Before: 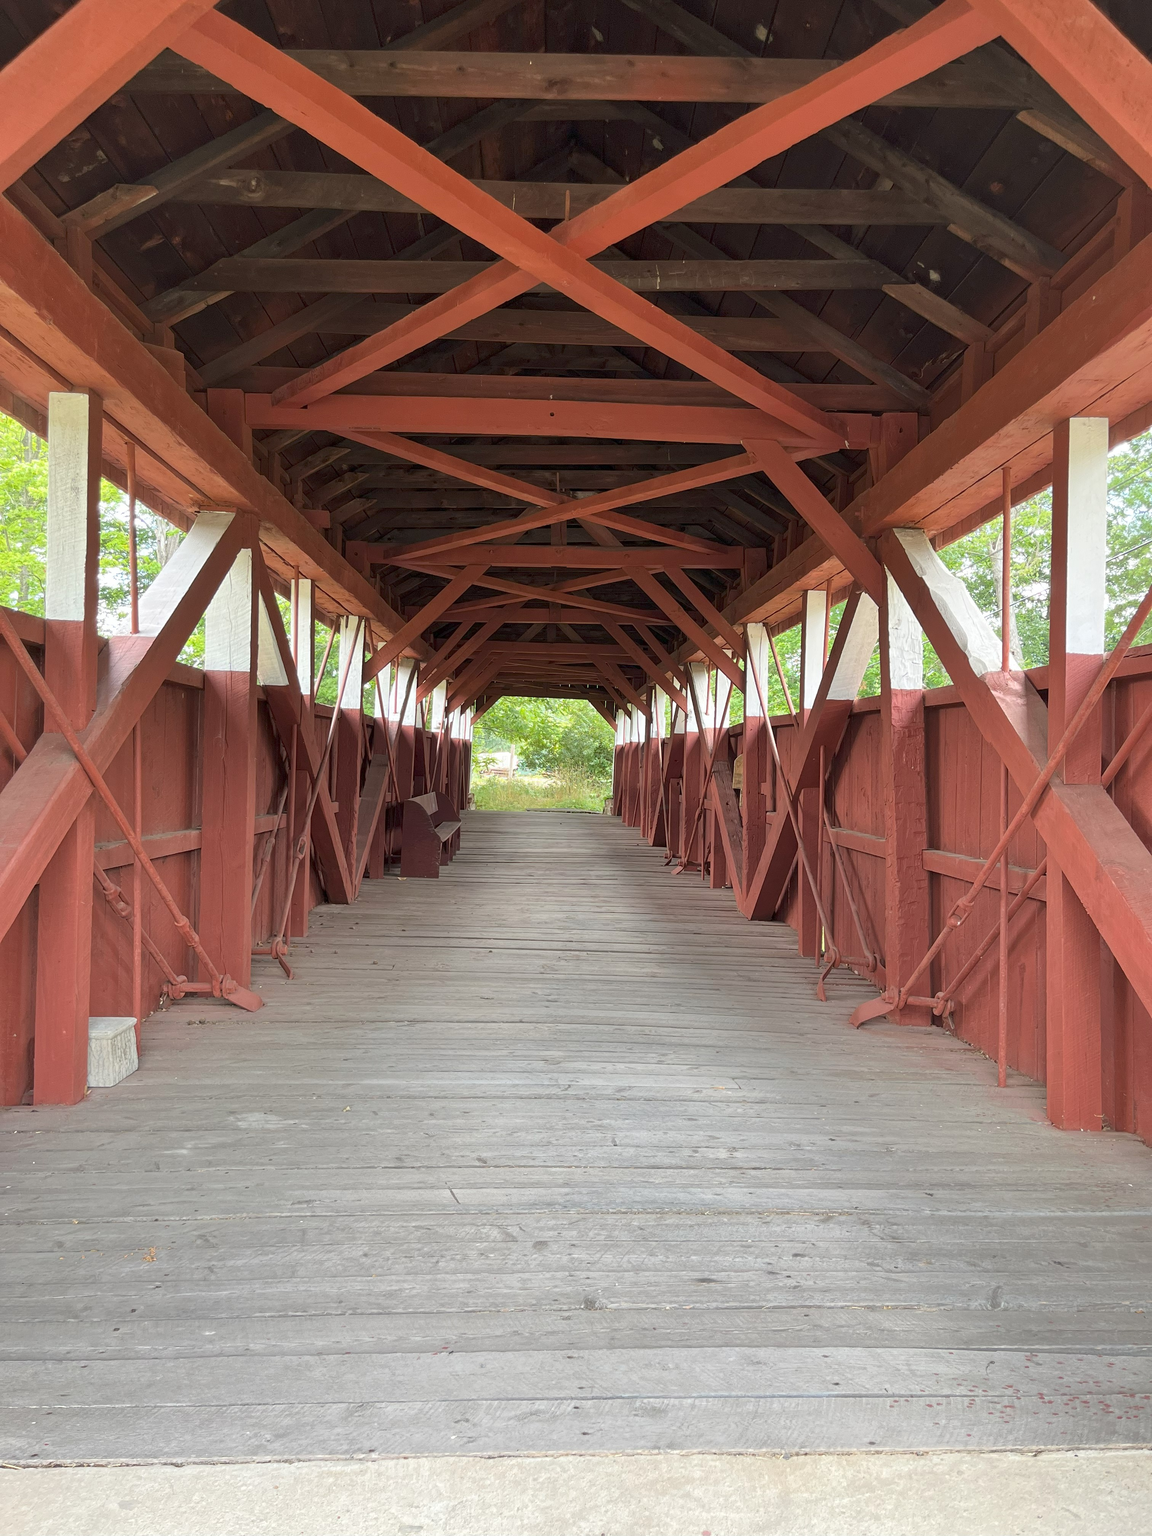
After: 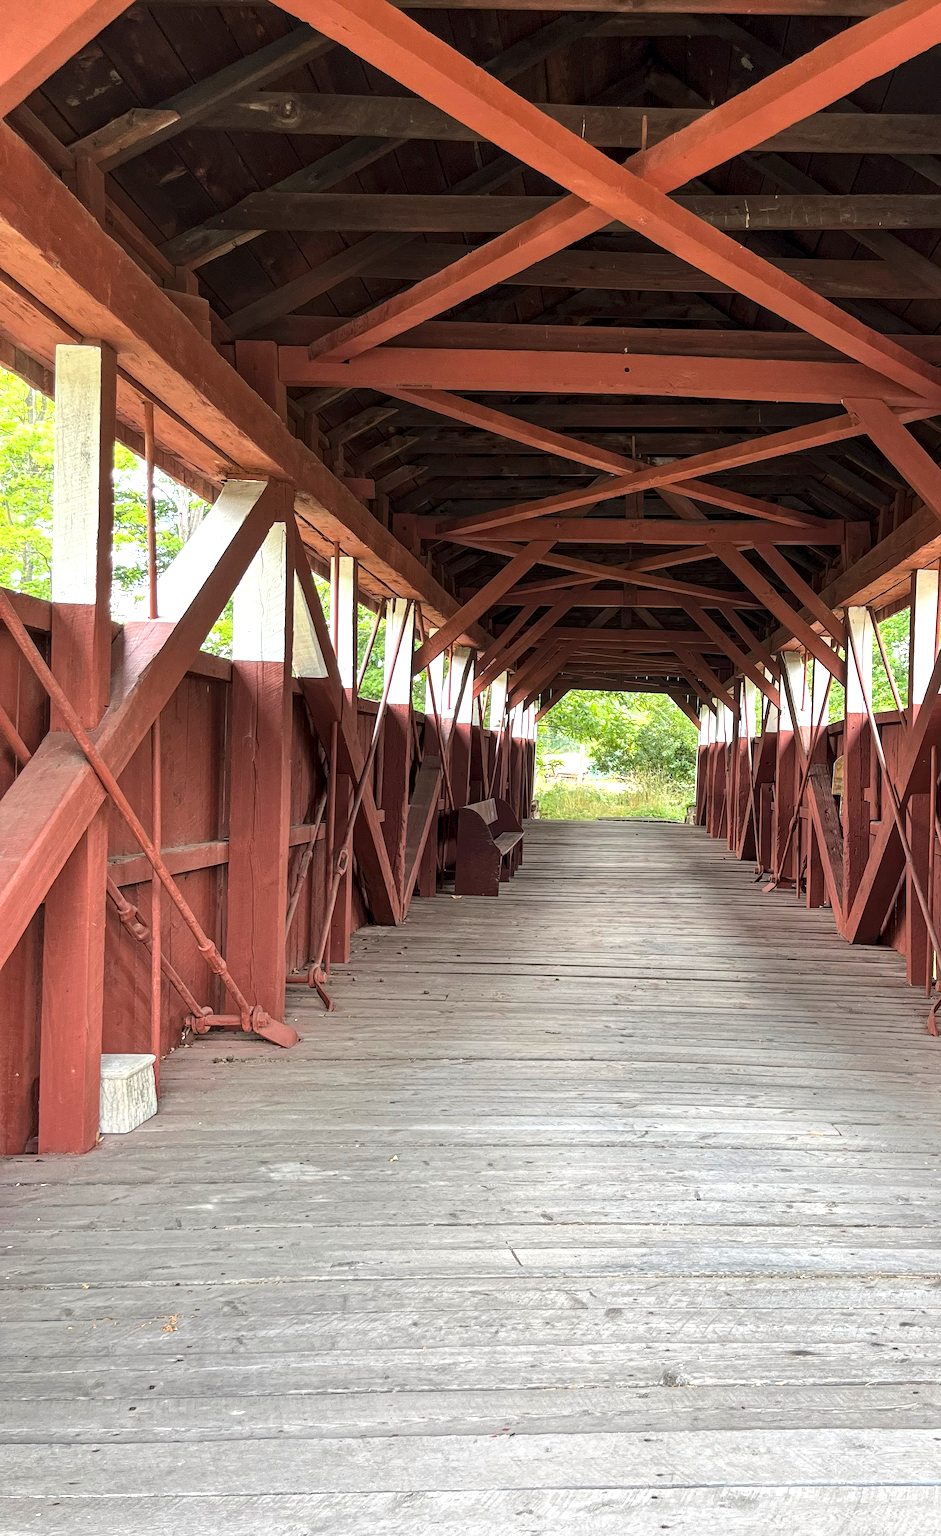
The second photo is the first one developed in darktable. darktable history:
local contrast: on, module defaults
tone equalizer: -8 EV -0.75 EV, -7 EV -0.7 EV, -6 EV -0.6 EV, -5 EV -0.4 EV, -3 EV 0.4 EV, -2 EV 0.6 EV, -1 EV 0.7 EV, +0 EV 0.75 EV, edges refinement/feathering 500, mask exposure compensation -1.57 EV, preserve details no
crop: top 5.803%, right 27.864%, bottom 5.804%
haze removal: compatibility mode true, adaptive false
